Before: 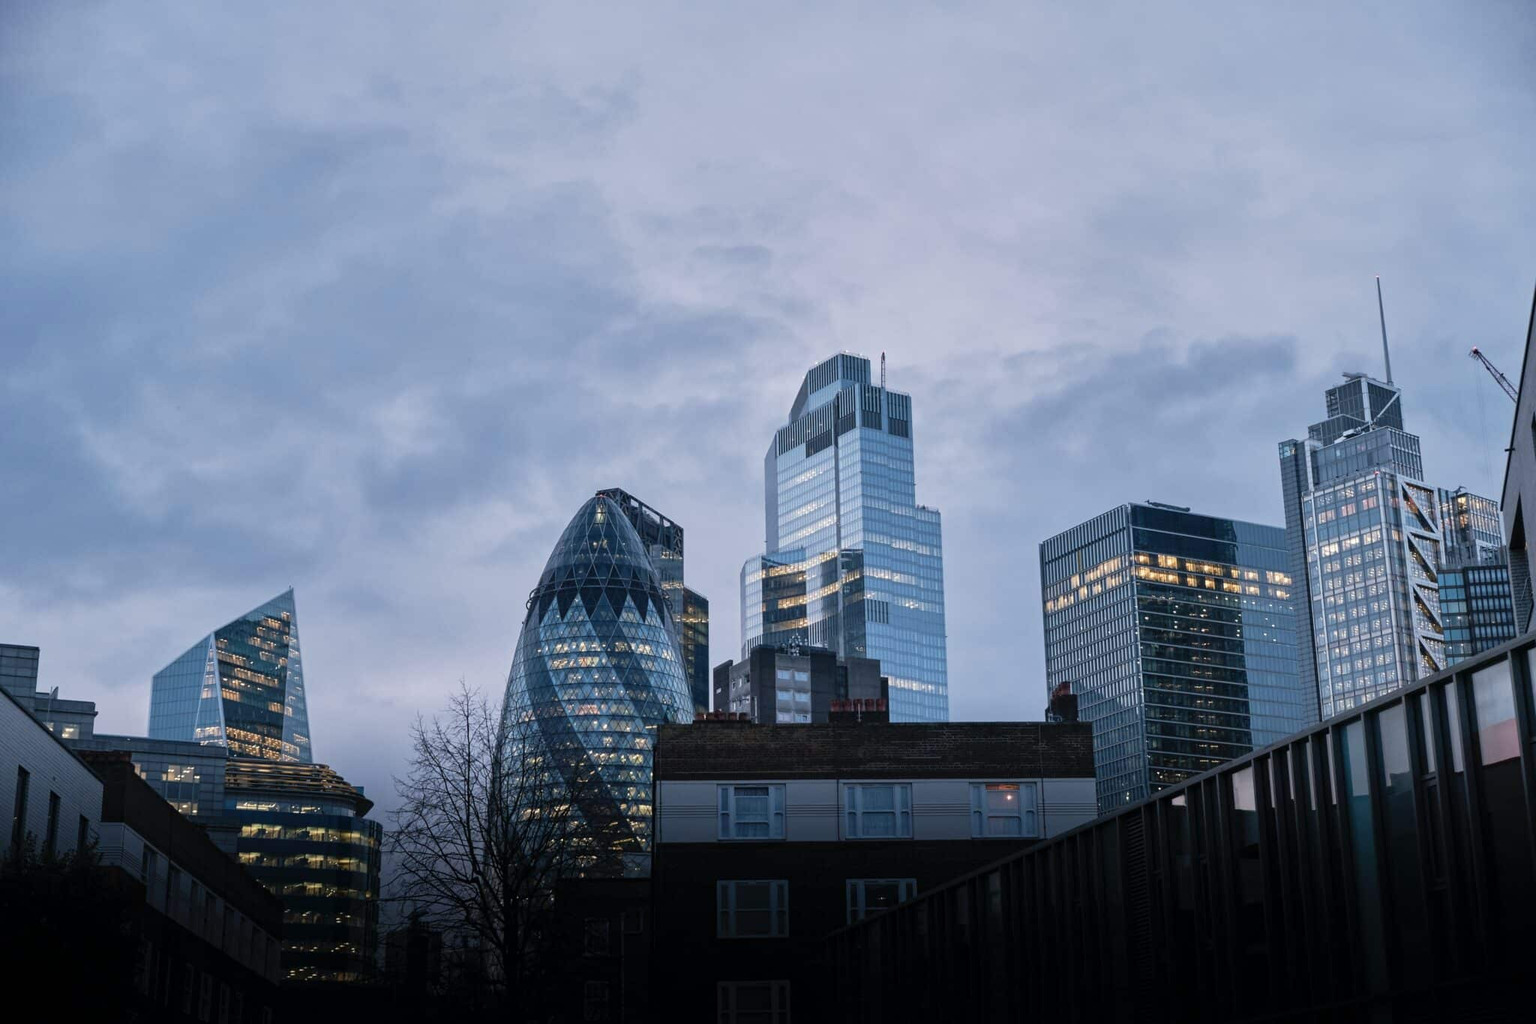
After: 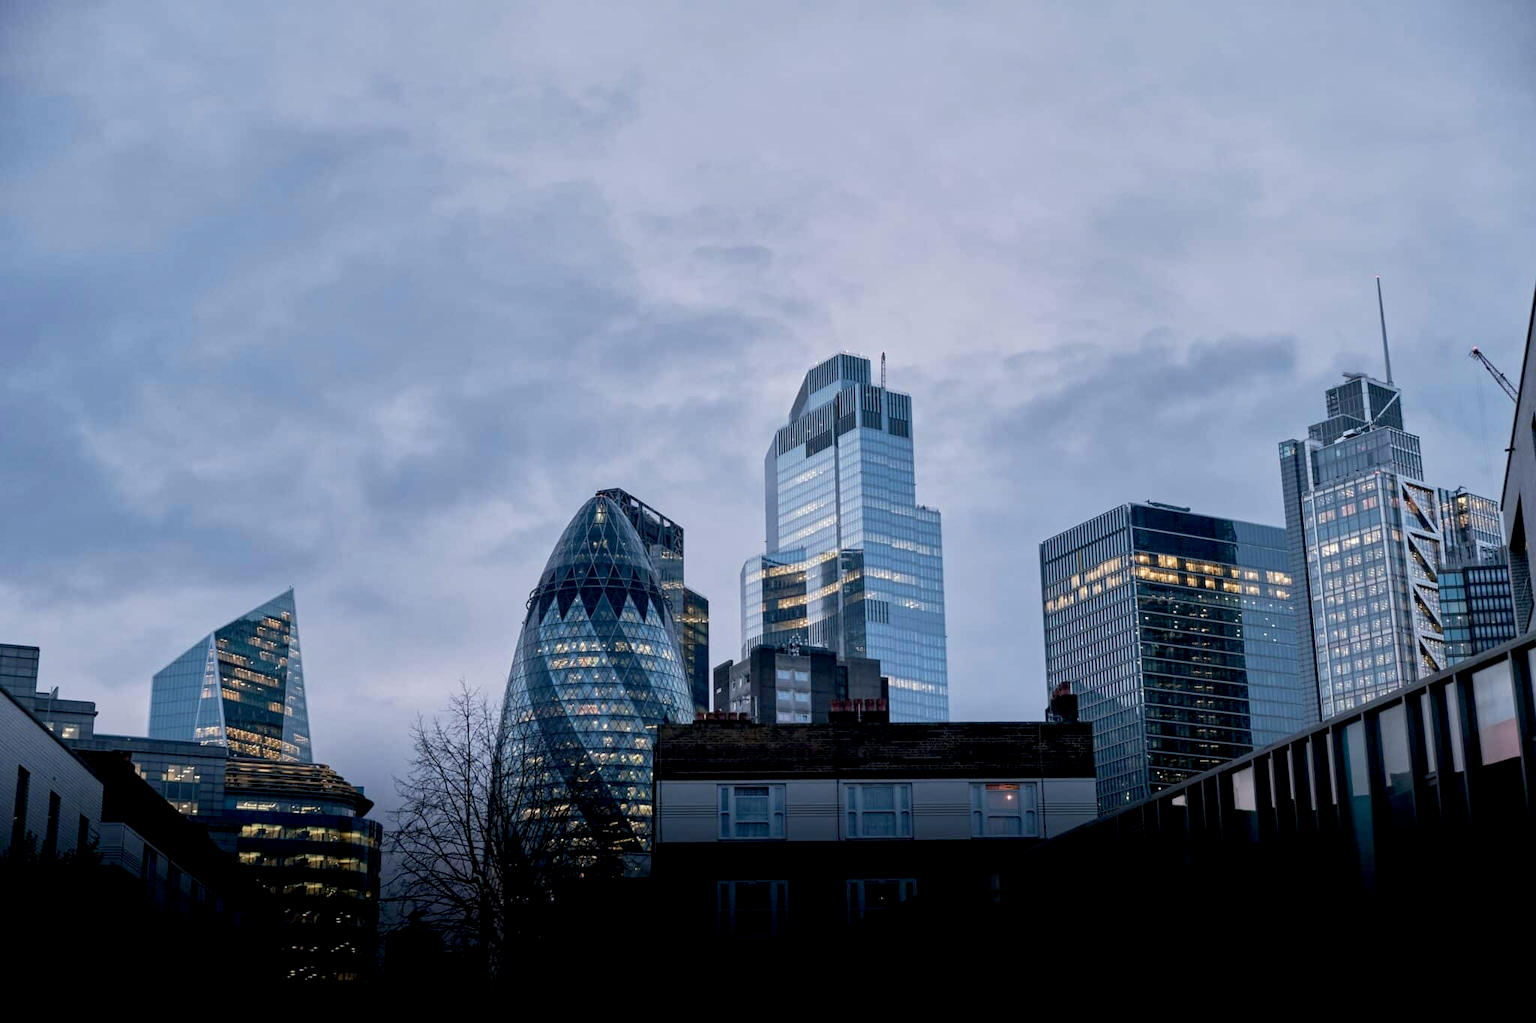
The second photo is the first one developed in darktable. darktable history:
exposure: black level correction 0.01, exposure 0.015 EV, compensate exposure bias true, compensate highlight preservation false
